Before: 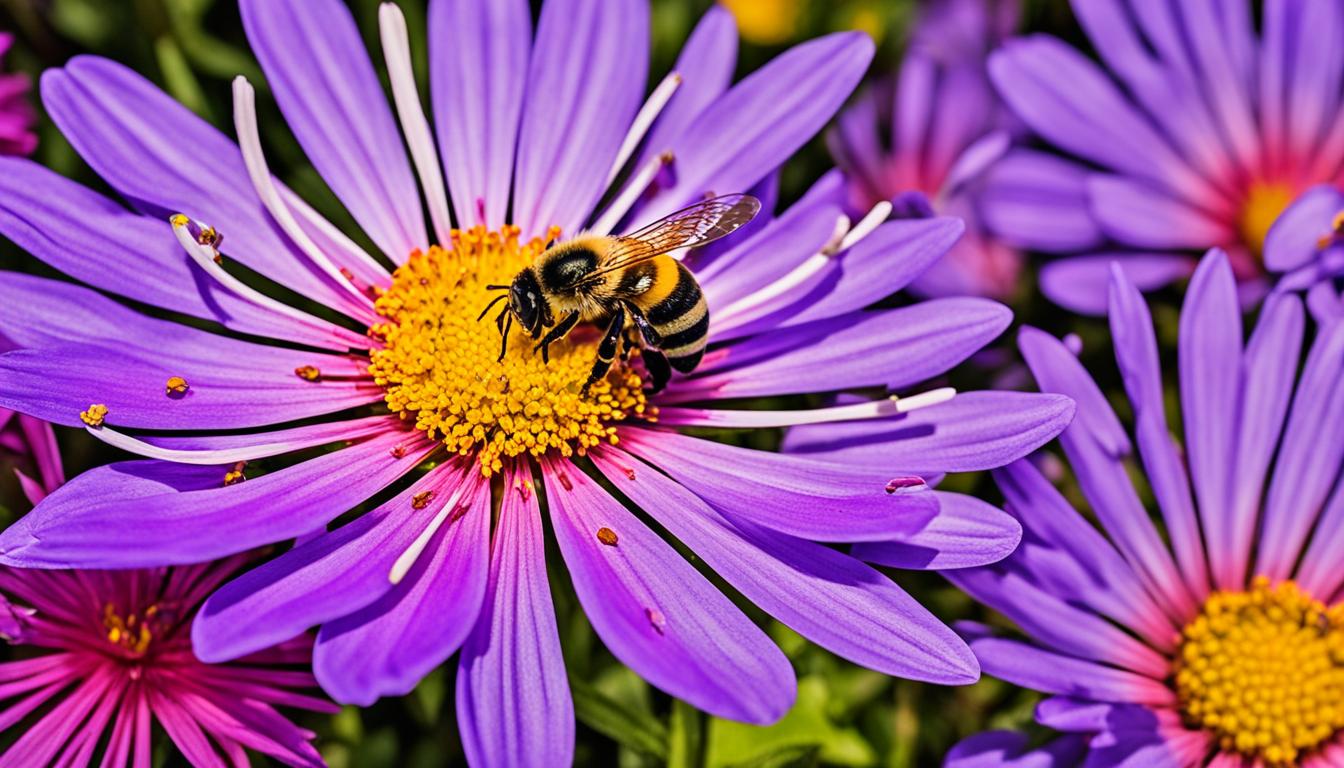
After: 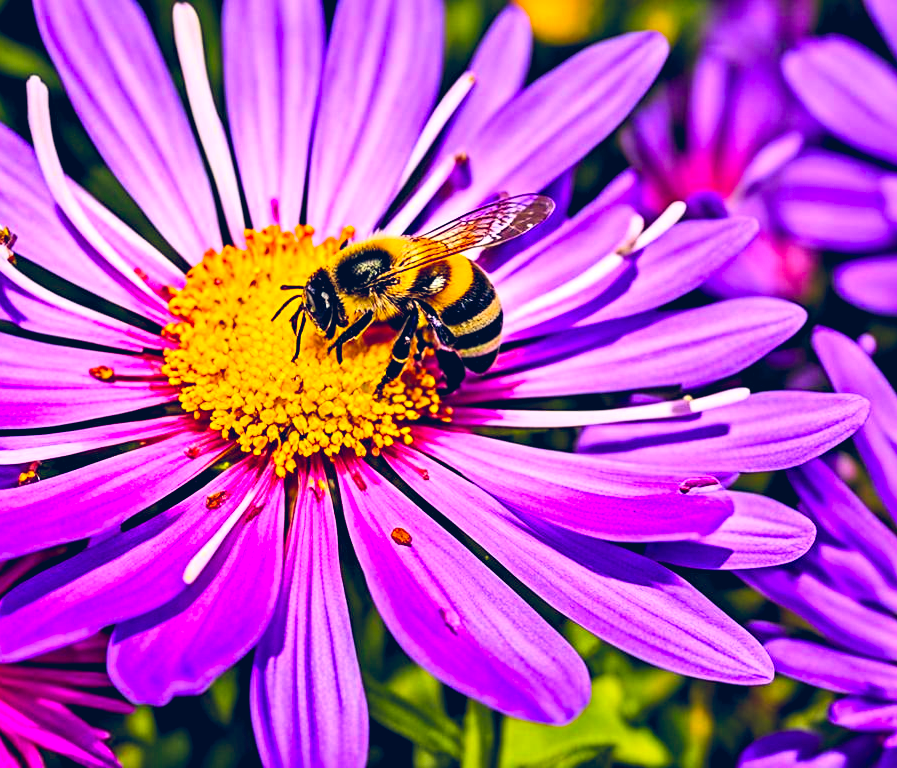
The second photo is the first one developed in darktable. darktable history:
crop: left 15.366%, right 17.865%
exposure: black level correction 0.005, exposure 0.017 EV, compensate highlight preservation false
color balance rgb: highlights gain › luminance 14.628%, global offset › luminance 0.421%, global offset › chroma 0.214%, global offset › hue 255.43°, perceptual saturation grading › global saturation 30.072%, global vibrance 20%
tone equalizer: mask exposure compensation -0.496 EV
contrast brightness saturation: contrast 0.205, brightness 0.155, saturation 0.219
sharpen: amount 0.208
